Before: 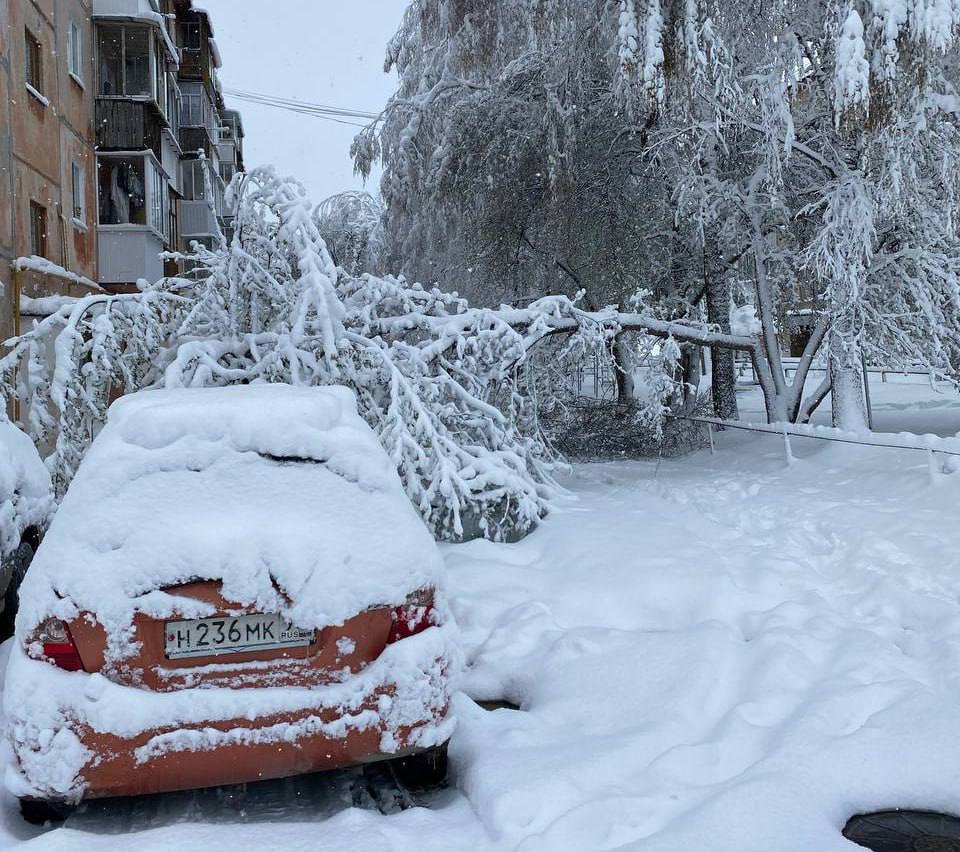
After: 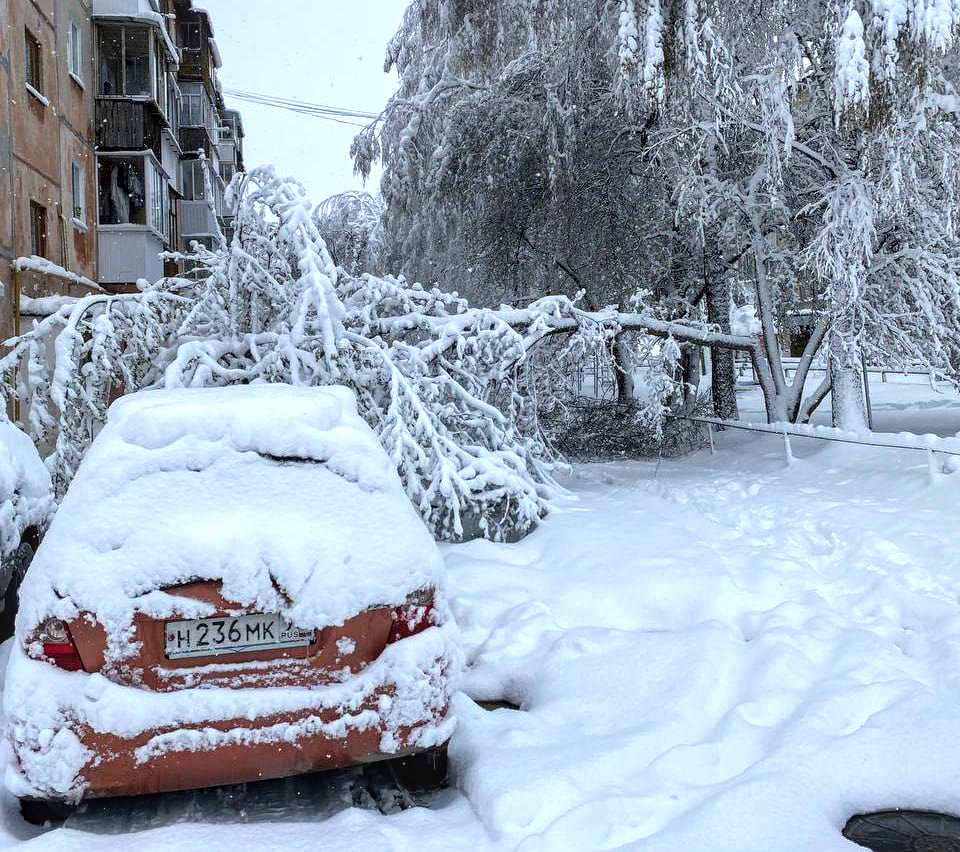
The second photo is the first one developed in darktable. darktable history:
tone equalizer: -8 EV -0.4 EV, -7 EV -0.356 EV, -6 EV -0.366 EV, -5 EV -0.25 EV, -3 EV 0.236 EV, -2 EV 0.346 EV, -1 EV 0.401 EV, +0 EV 0.419 EV, mask exposure compensation -0.509 EV
local contrast: on, module defaults
